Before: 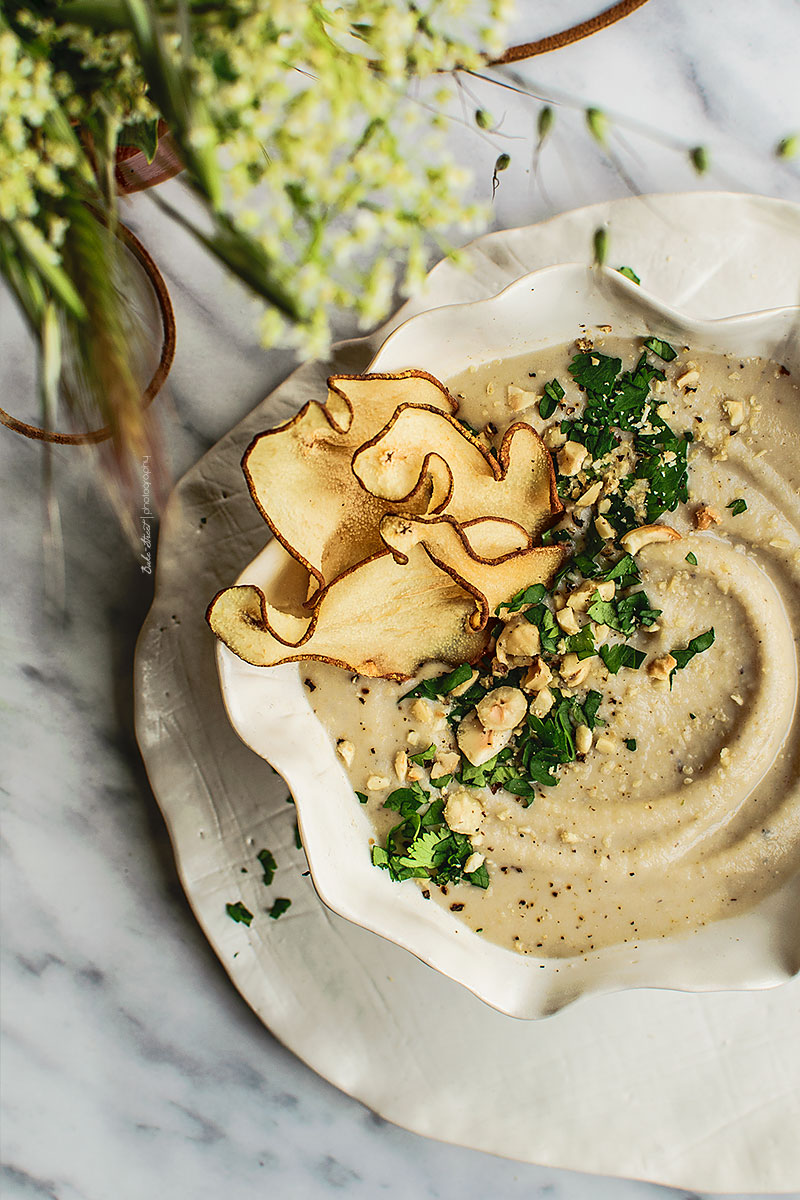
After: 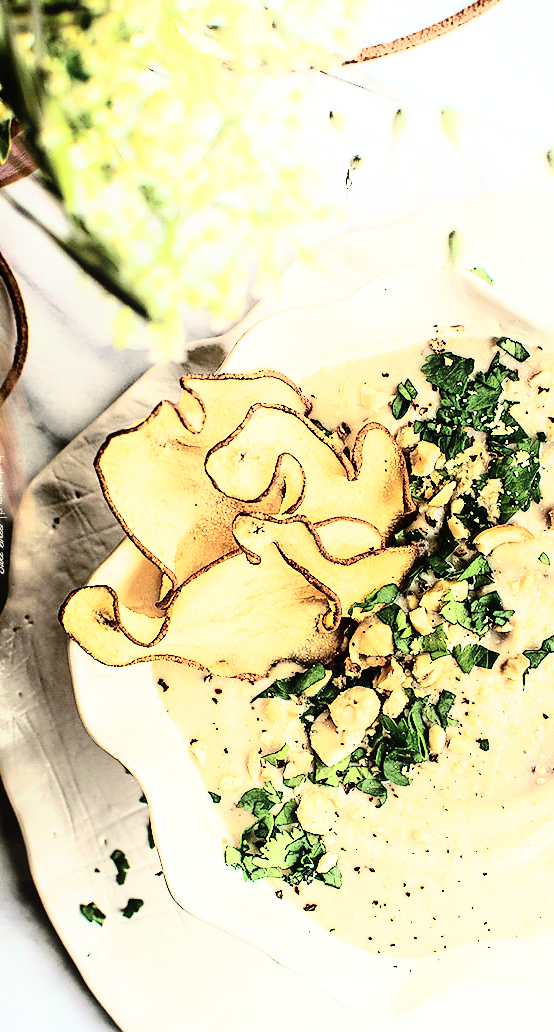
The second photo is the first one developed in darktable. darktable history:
rgb curve: curves: ch0 [(0, 0) (0.21, 0.15) (0.24, 0.21) (0.5, 0.75) (0.75, 0.96) (0.89, 0.99) (1, 1)]; ch1 [(0, 0.02) (0.21, 0.13) (0.25, 0.2) (0.5, 0.67) (0.75, 0.9) (0.89, 0.97) (1, 1)]; ch2 [(0, 0.02) (0.21, 0.13) (0.25, 0.2) (0.5, 0.67) (0.75, 0.9) (0.89, 0.97) (1, 1)], compensate middle gray true
crop: left 18.479%, right 12.2%, bottom 13.971%
shadows and highlights: highlights 70.7, soften with gaussian
